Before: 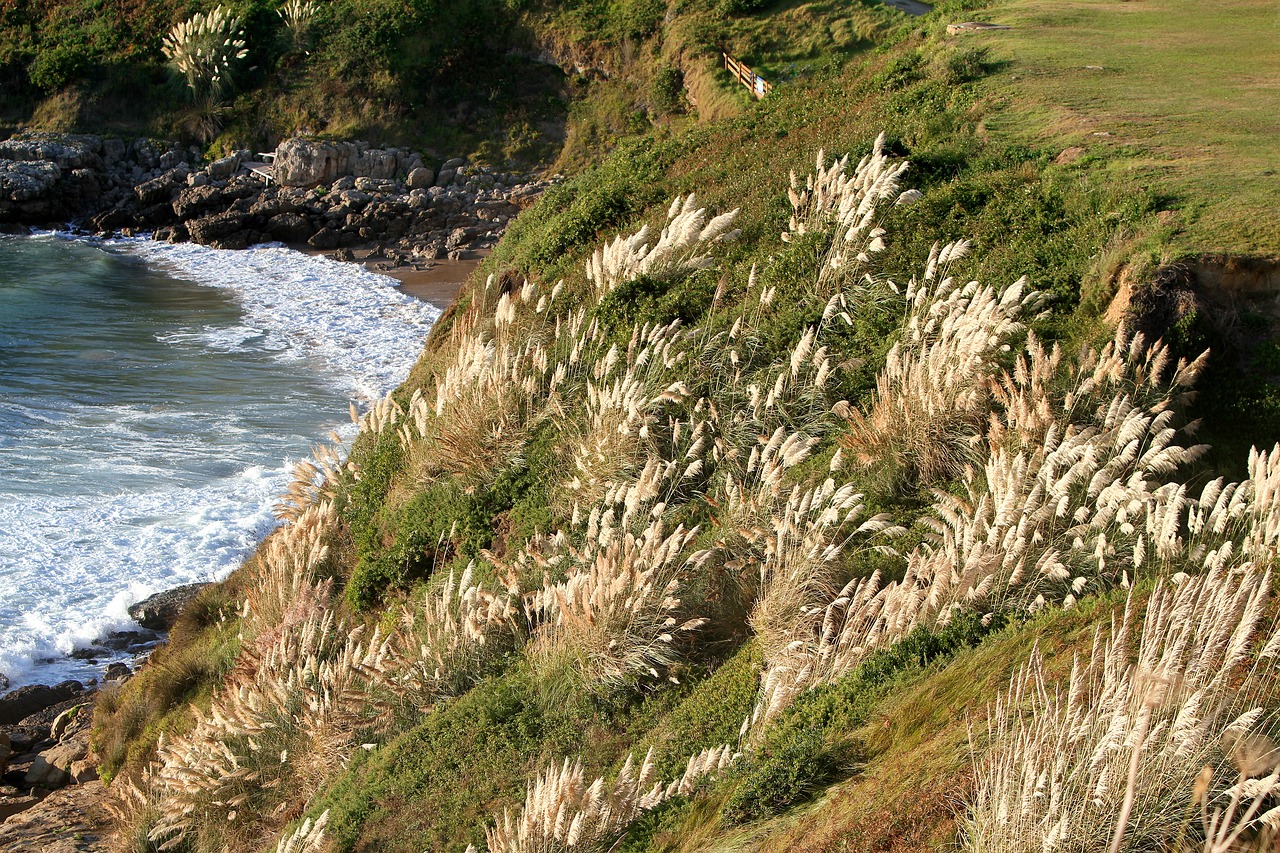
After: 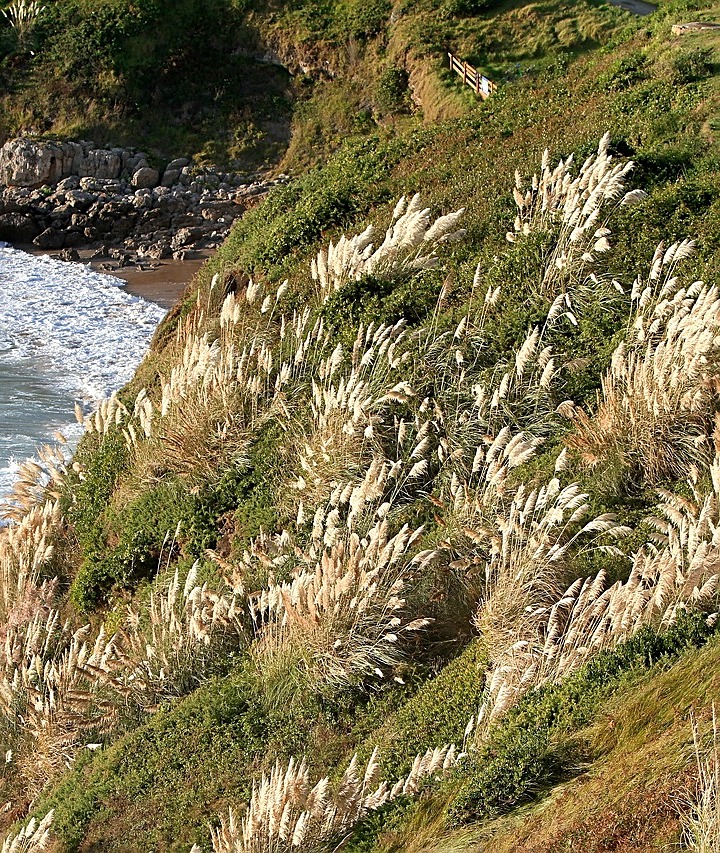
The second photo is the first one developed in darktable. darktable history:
tone equalizer: on, module defaults
crop: left 21.496%, right 22.254%
sharpen: on, module defaults
